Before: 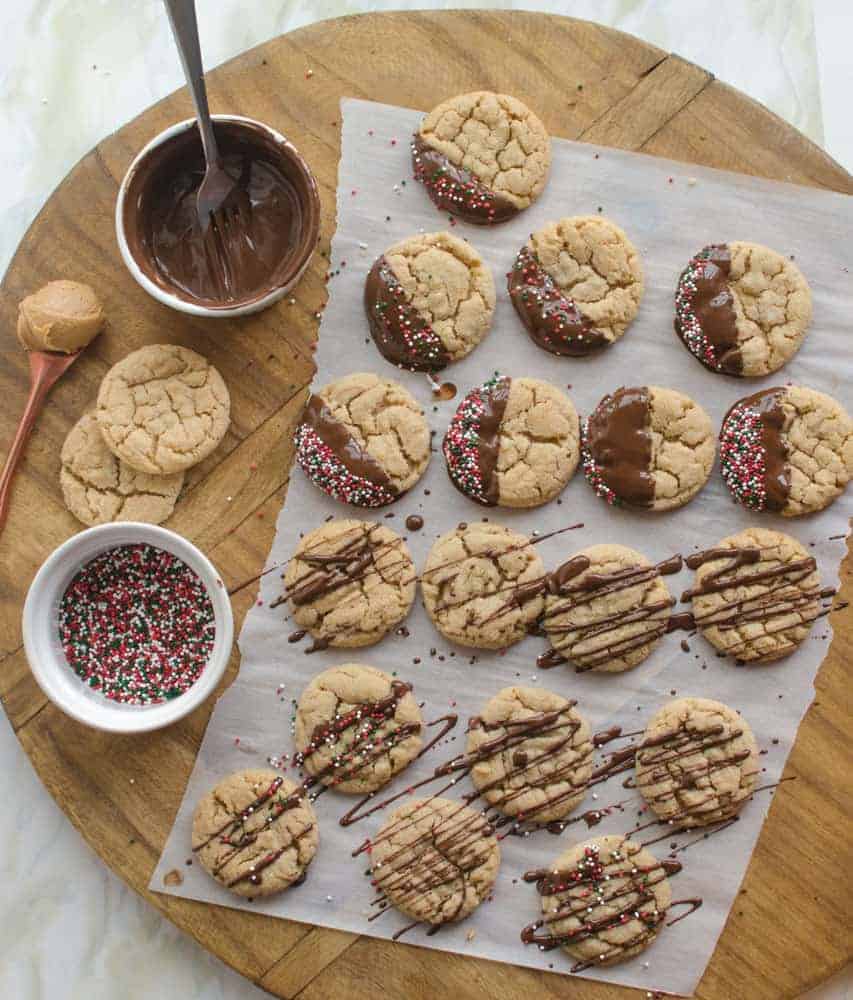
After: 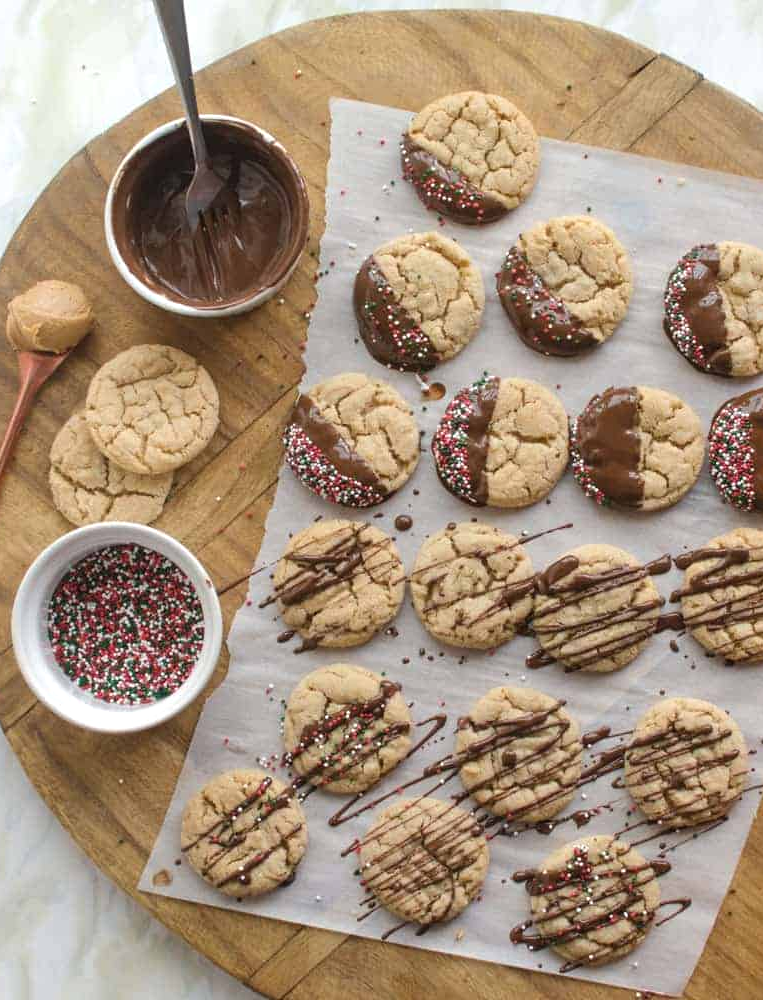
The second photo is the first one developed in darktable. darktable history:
levels: black 0.048%, levels [0, 0.474, 0.947]
contrast brightness saturation: saturation -0.058
crop and rotate: left 1.382%, right 9.139%
